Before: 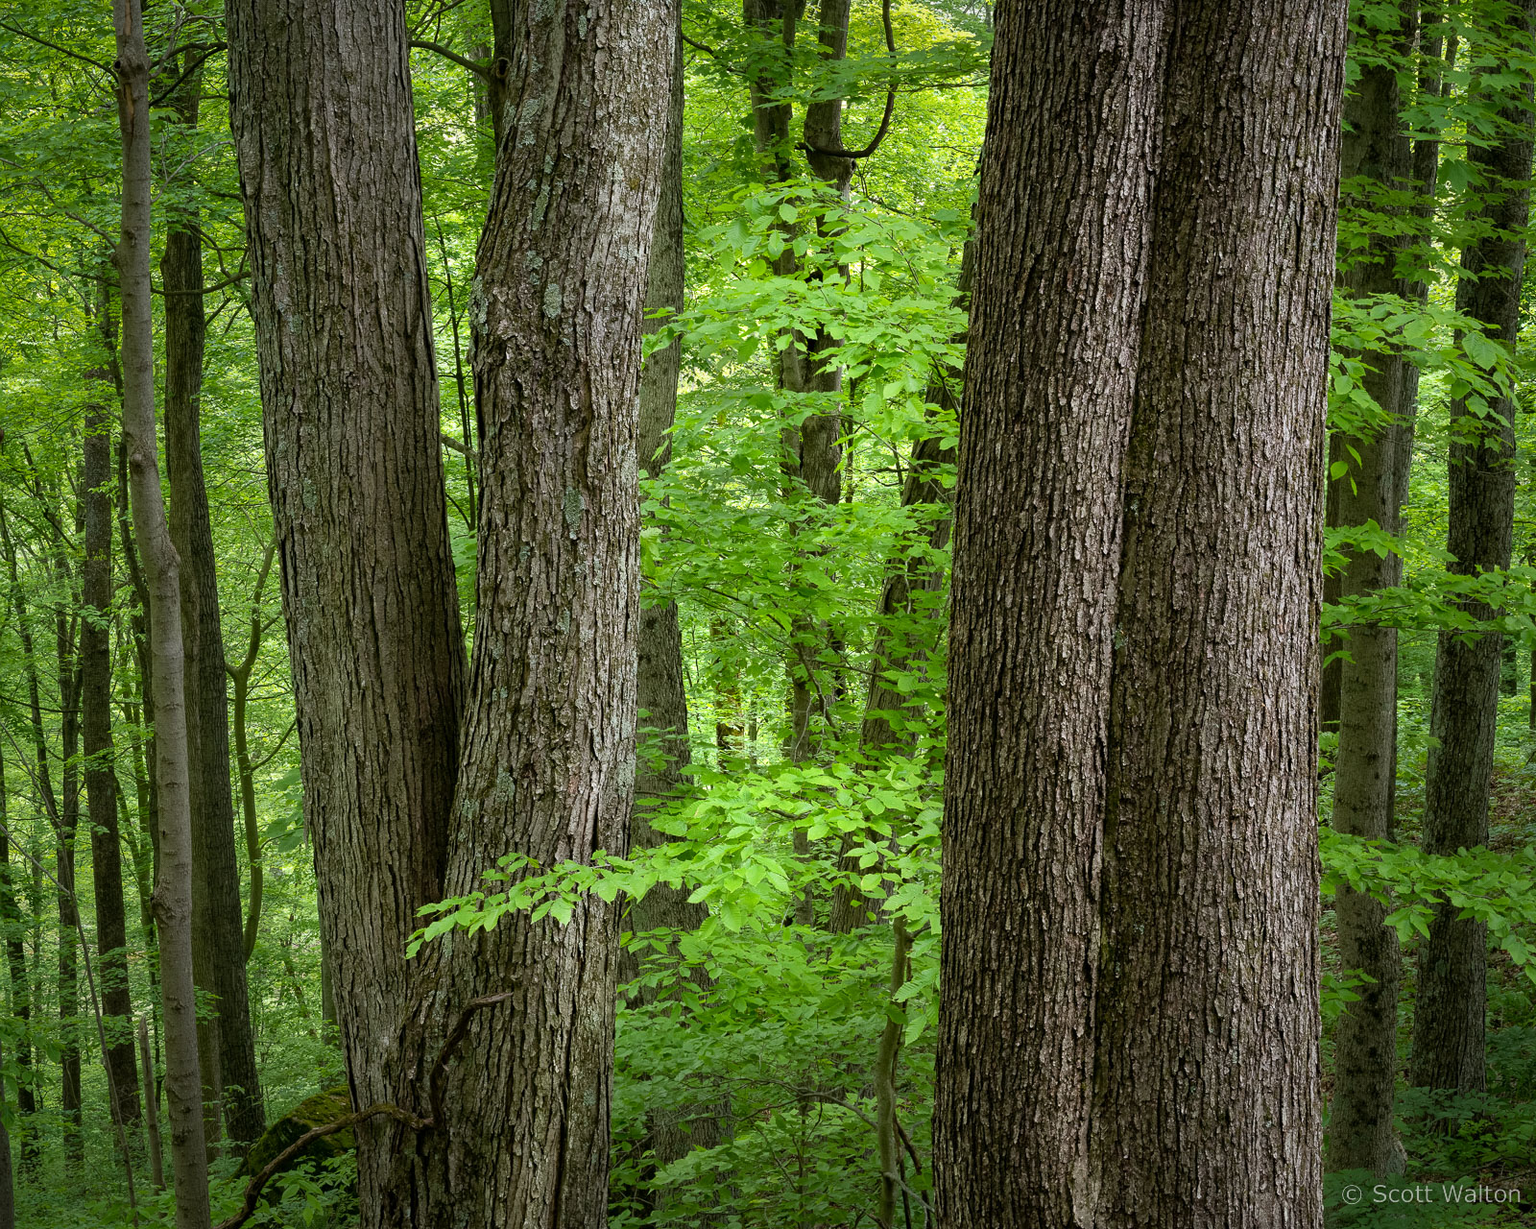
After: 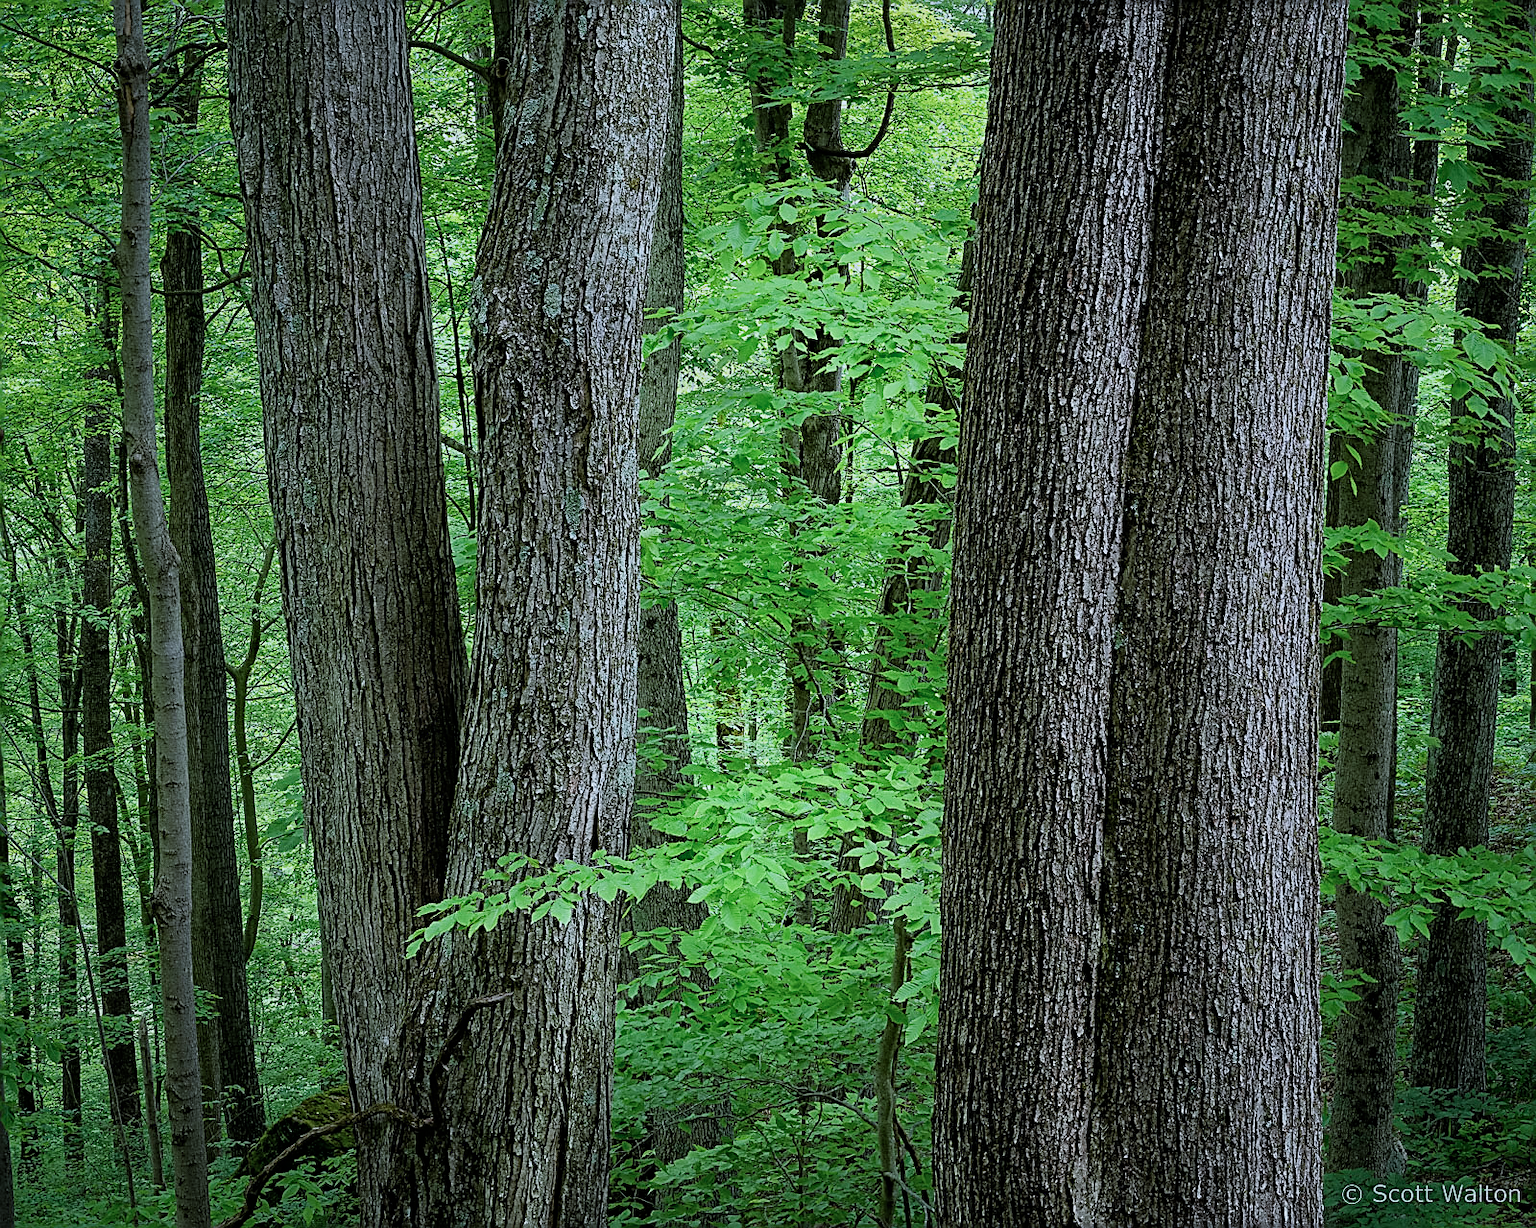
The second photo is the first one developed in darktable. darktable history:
filmic rgb: black relative exposure -7.65 EV, white relative exposure 4.56 EV, hardness 3.61
color calibration: illuminant custom, x 0.389, y 0.387, temperature 3839.78 K
sharpen: amount 1.016
shadows and highlights: shadows -0.272, highlights 39.43
